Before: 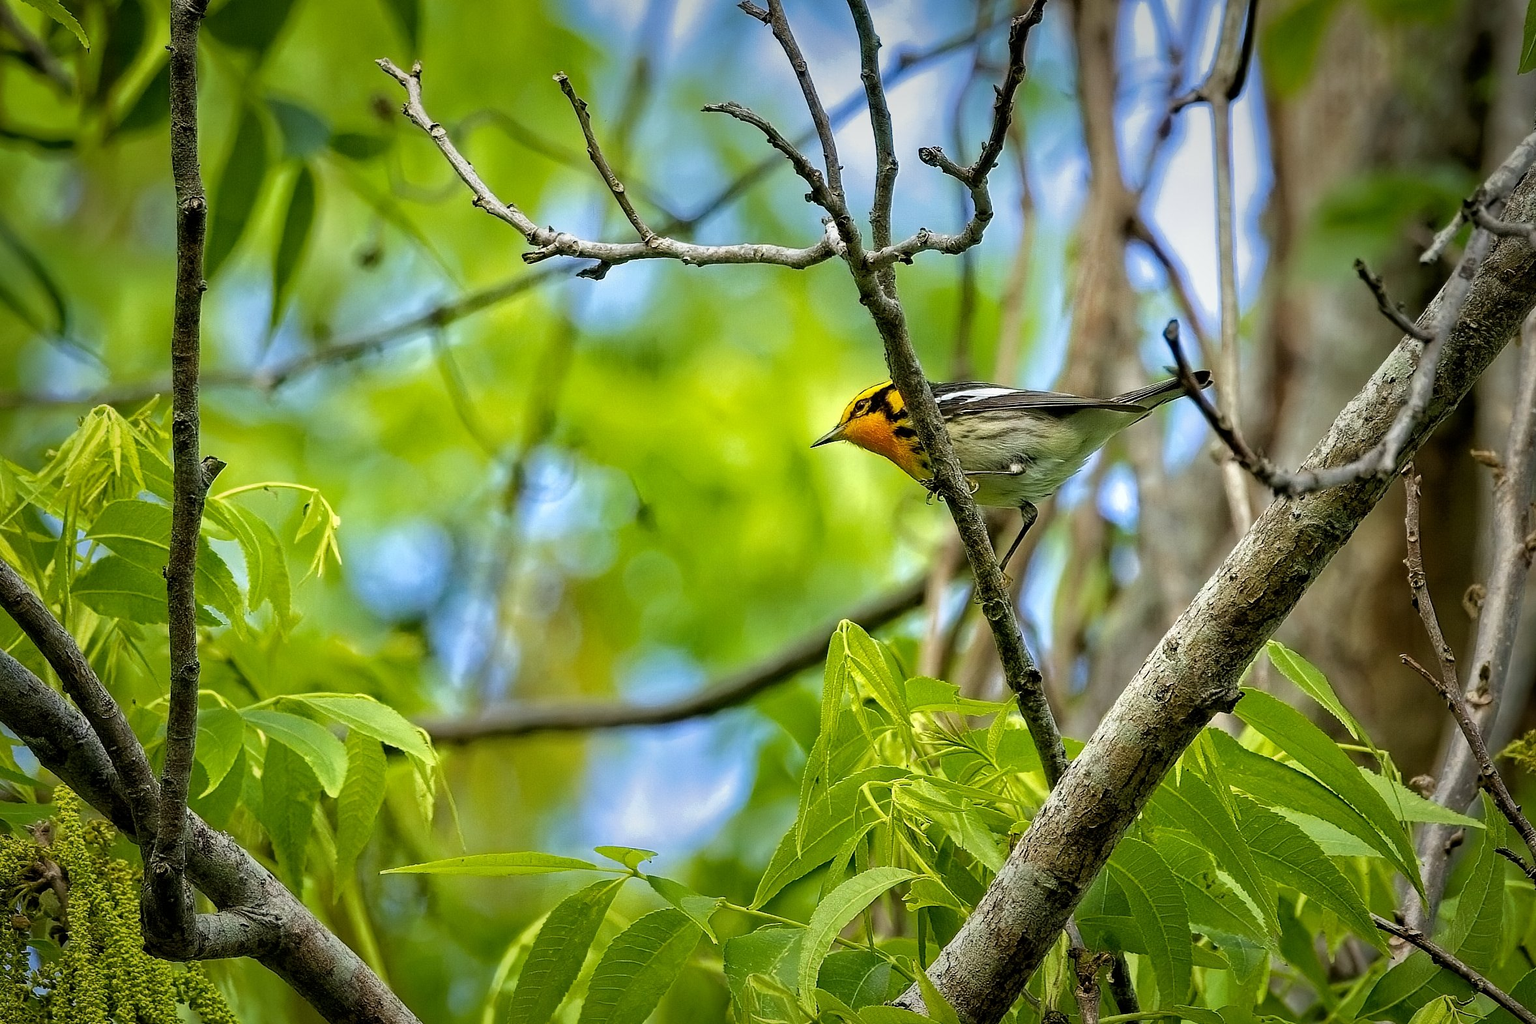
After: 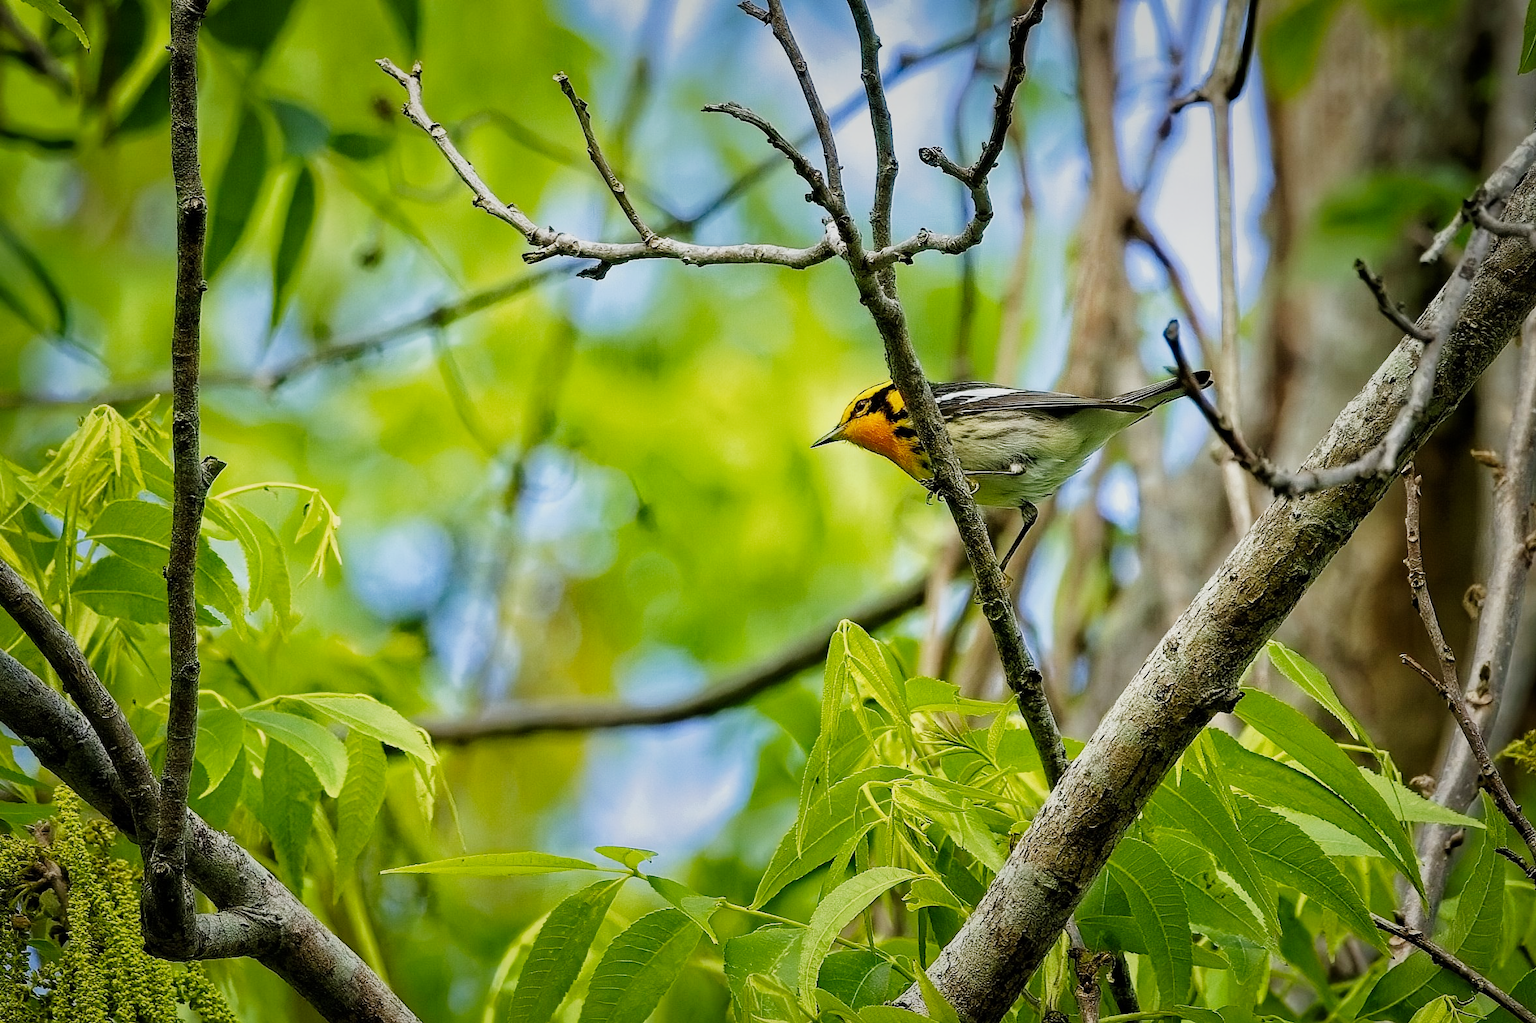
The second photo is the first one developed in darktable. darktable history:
tone curve: curves: ch0 [(0, 0) (0.091, 0.066) (0.184, 0.16) (0.491, 0.519) (0.748, 0.765) (1, 0.919)]; ch1 [(0, 0) (0.179, 0.173) (0.322, 0.32) (0.424, 0.424) (0.502, 0.5) (0.56, 0.575) (0.631, 0.675) (0.777, 0.806) (1, 1)]; ch2 [(0, 0) (0.434, 0.447) (0.497, 0.498) (0.539, 0.566) (0.676, 0.691) (1, 1)], preserve colors none
